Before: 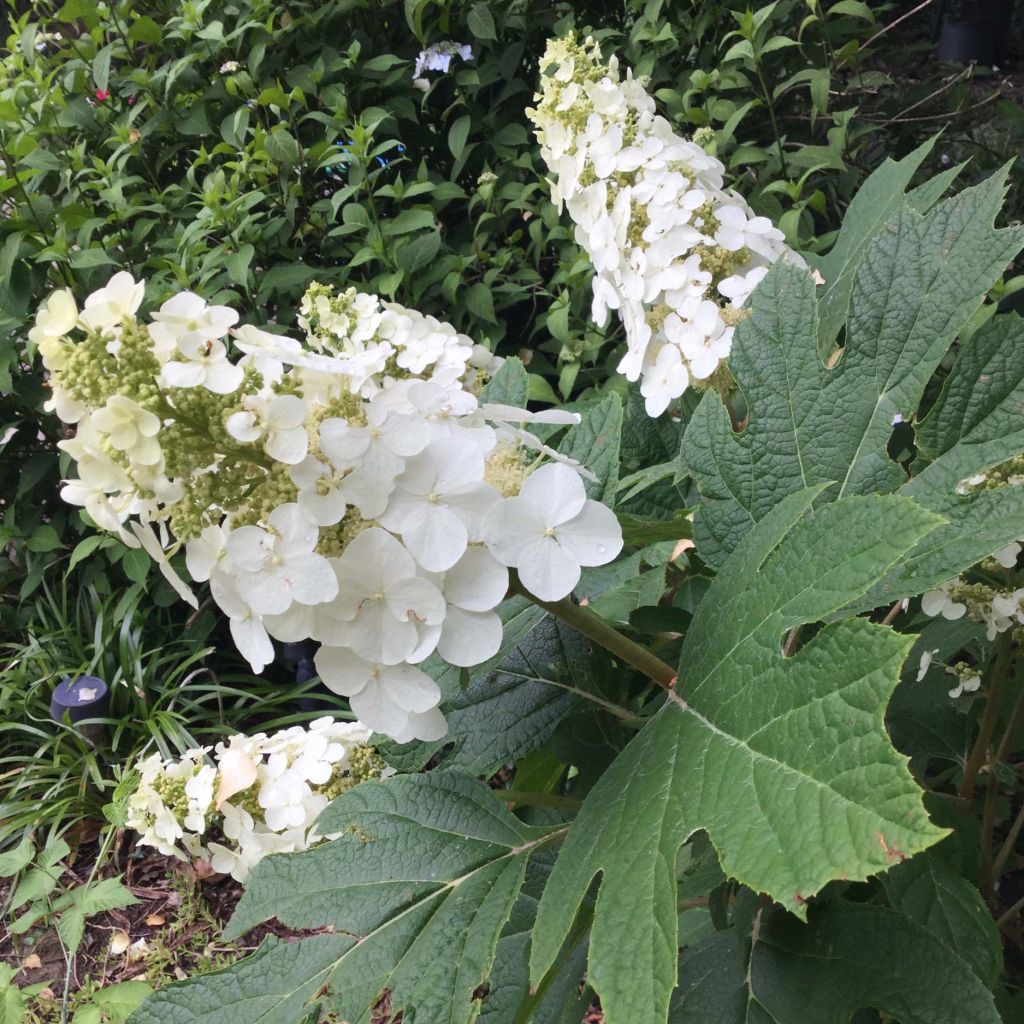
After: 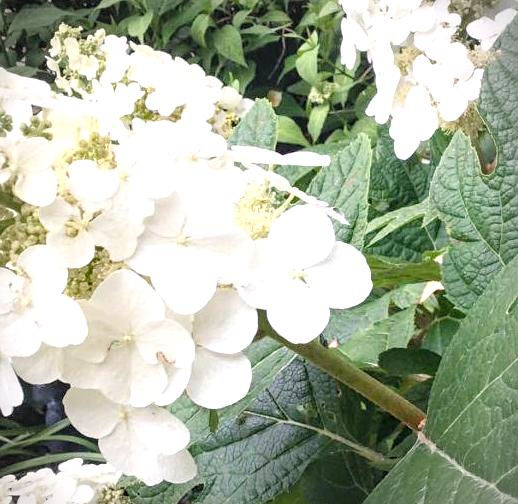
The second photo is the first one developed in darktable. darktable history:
sharpen: amount 0.208
color balance rgb: highlights gain › chroma 1.381%, highlights gain › hue 51.73°, linear chroma grading › shadows -8.158%, linear chroma grading › global chroma 9.793%, perceptual saturation grading › global saturation 20%, perceptual saturation grading › highlights -49.018%, perceptual saturation grading › shadows 25.158%, global vibrance 20%
vignetting: on, module defaults
contrast brightness saturation: brightness 0.145
crop: left 24.552%, top 25.241%, right 24.854%, bottom 25.417%
local contrast: detail 130%
exposure: exposure 0.509 EV, compensate exposure bias true, compensate highlight preservation false
tone equalizer: -8 EV -0.414 EV, -7 EV -0.418 EV, -6 EV -0.314 EV, -5 EV -0.259 EV, -3 EV 0.242 EV, -2 EV 0.326 EV, -1 EV 0.377 EV, +0 EV 0.395 EV, mask exposure compensation -0.508 EV
